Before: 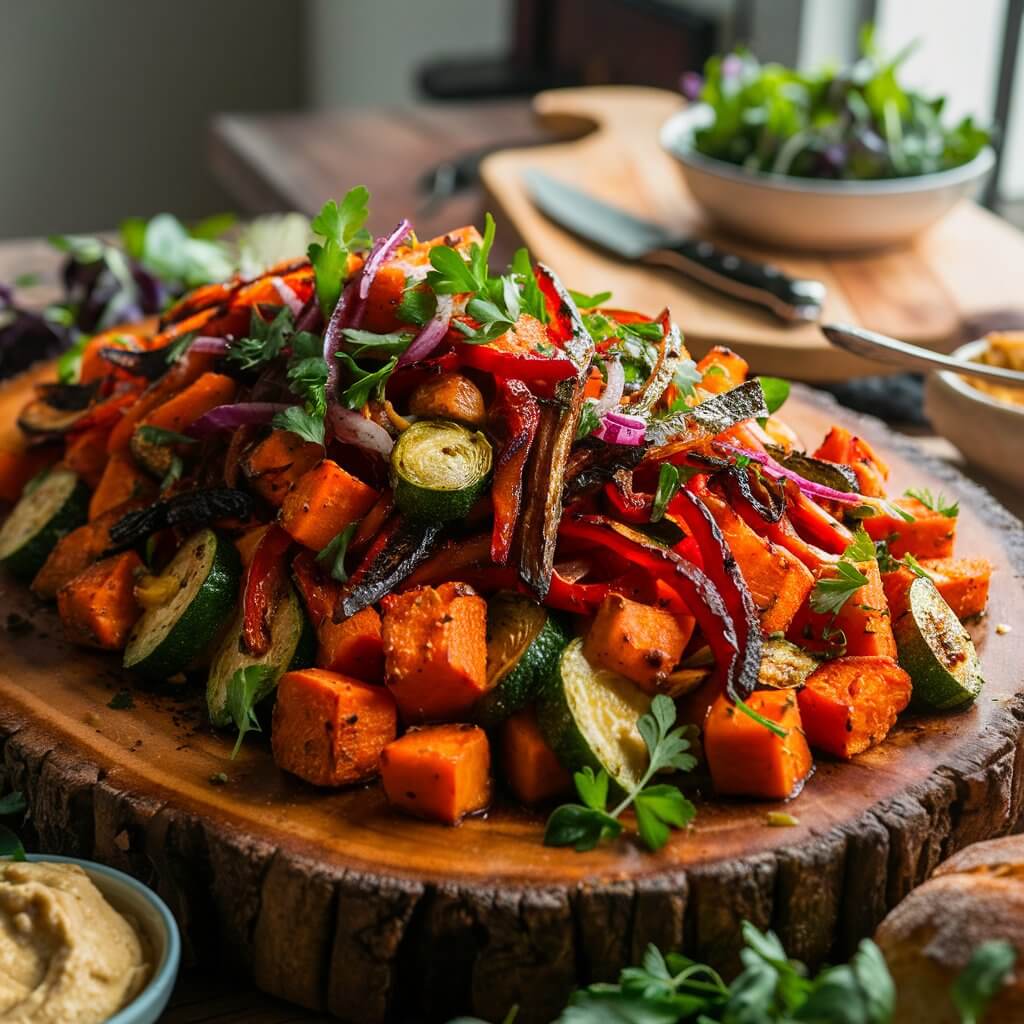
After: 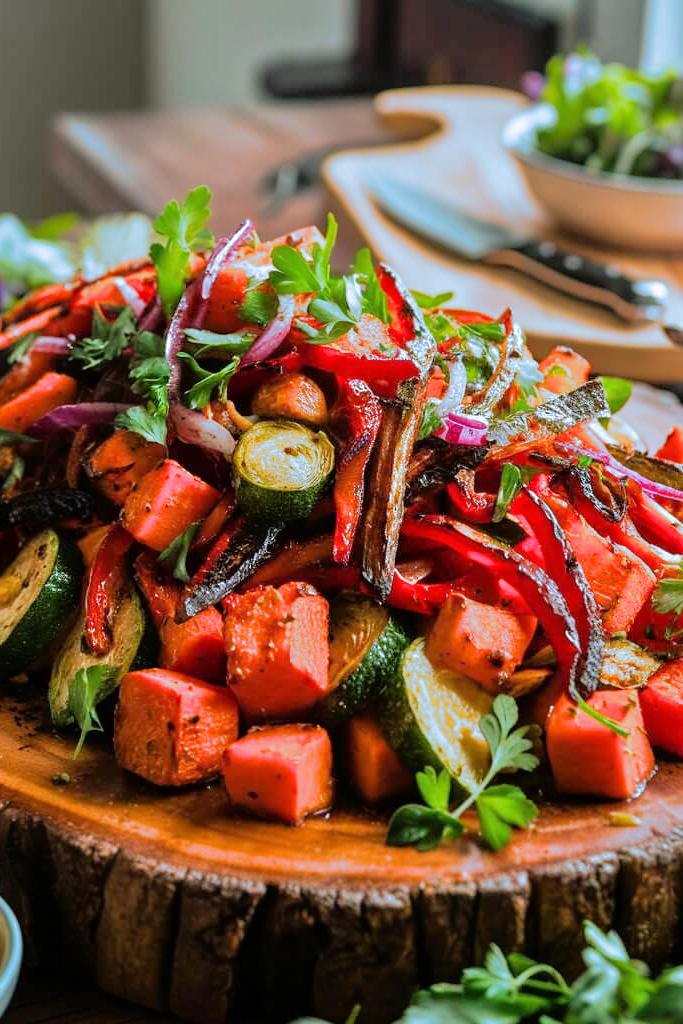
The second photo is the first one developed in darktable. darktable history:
split-toning: shadows › hue 351.18°, shadows › saturation 0.86, highlights › hue 218.82°, highlights › saturation 0.73, balance -19.167
tone equalizer: -7 EV 0.15 EV, -6 EV 0.6 EV, -5 EV 1.15 EV, -4 EV 1.33 EV, -3 EV 1.15 EV, -2 EV 0.6 EV, -1 EV 0.15 EV, mask exposure compensation -0.5 EV
crop and rotate: left 15.446%, right 17.836%
